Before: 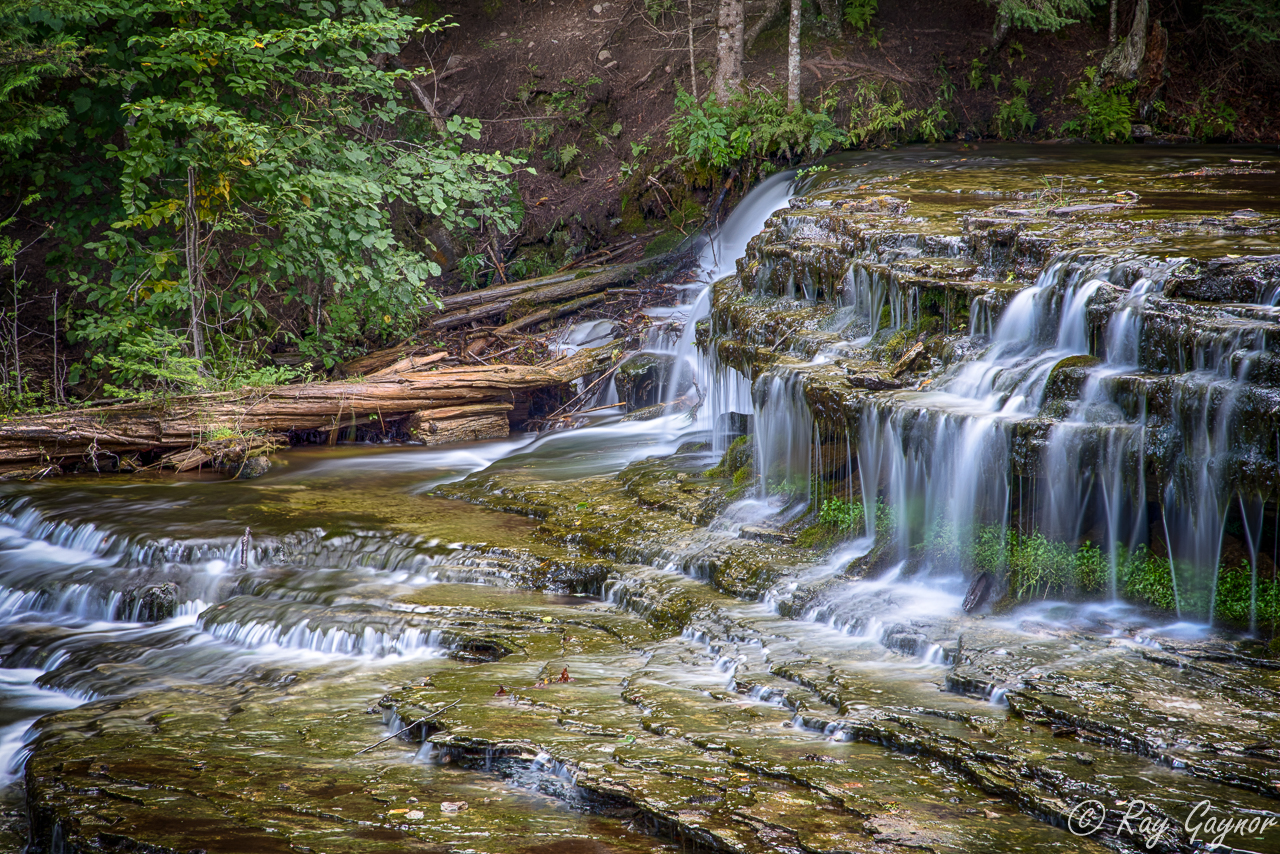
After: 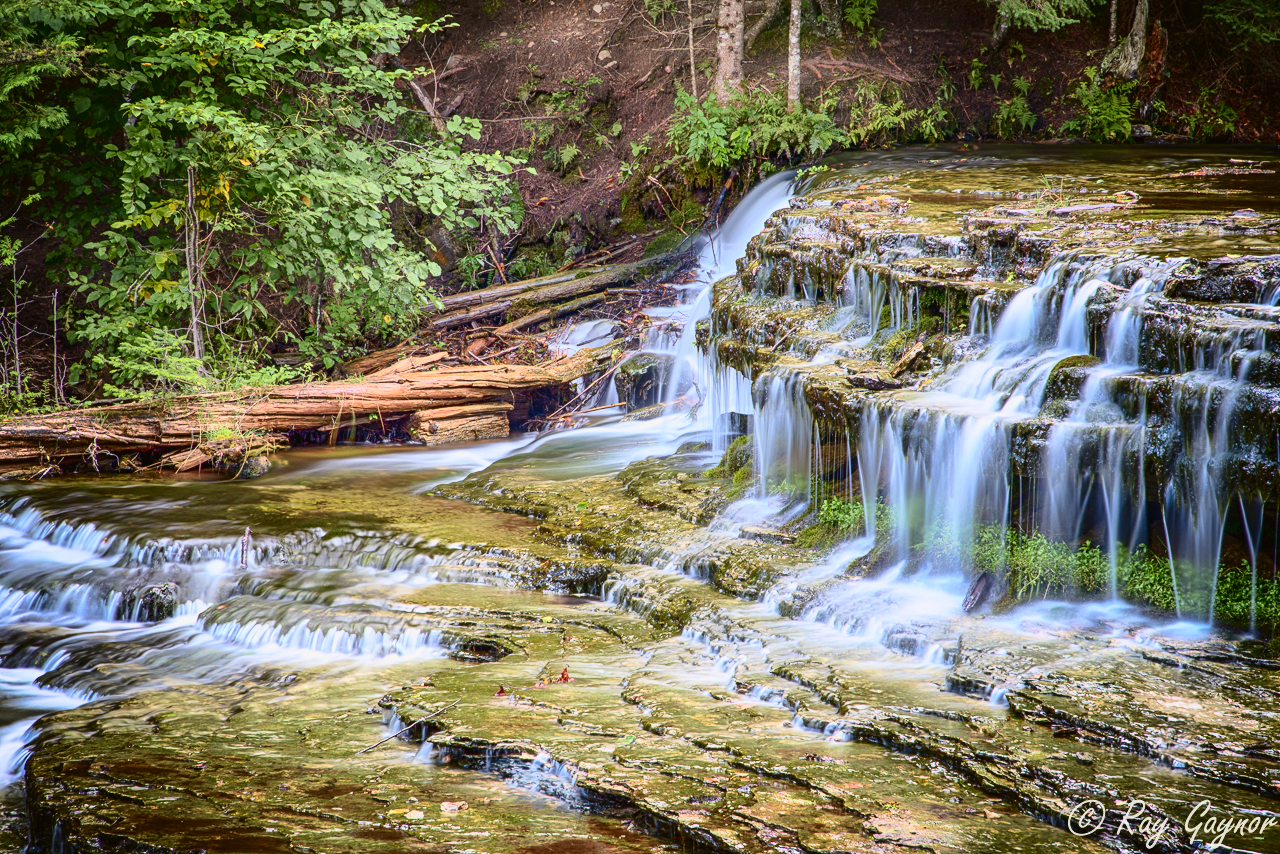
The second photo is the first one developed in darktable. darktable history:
tone curve: curves: ch0 [(0, 0.021) (0.049, 0.044) (0.152, 0.14) (0.328, 0.377) (0.473, 0.543) (0.641, 0.705) (0.868, 0.887) (1, 0.969)]; ch1 [(0, 0) (0.302, 0.331) (0.427, 0.433) (0.472, 0.47) (0.502, 0.503) (0.522, 0.526) (0.564, 0.591) (0.602, 0.632) (0.677, 0.701) (0.859, 0.885) (1, 1)]; ch2 [(0, 0) (0.33, 0.301) (0.447, 0.44) (0.487, 0.496) (0.502, 0.516) (0.535, 0.554) (0.565, 0.598) (0.618, 0.629) (1, 1)], color space Lab, independent channels, preserve colors none
contrast brightness saturation: contrast 0.2, brightness 0.16, saturation 0.22
